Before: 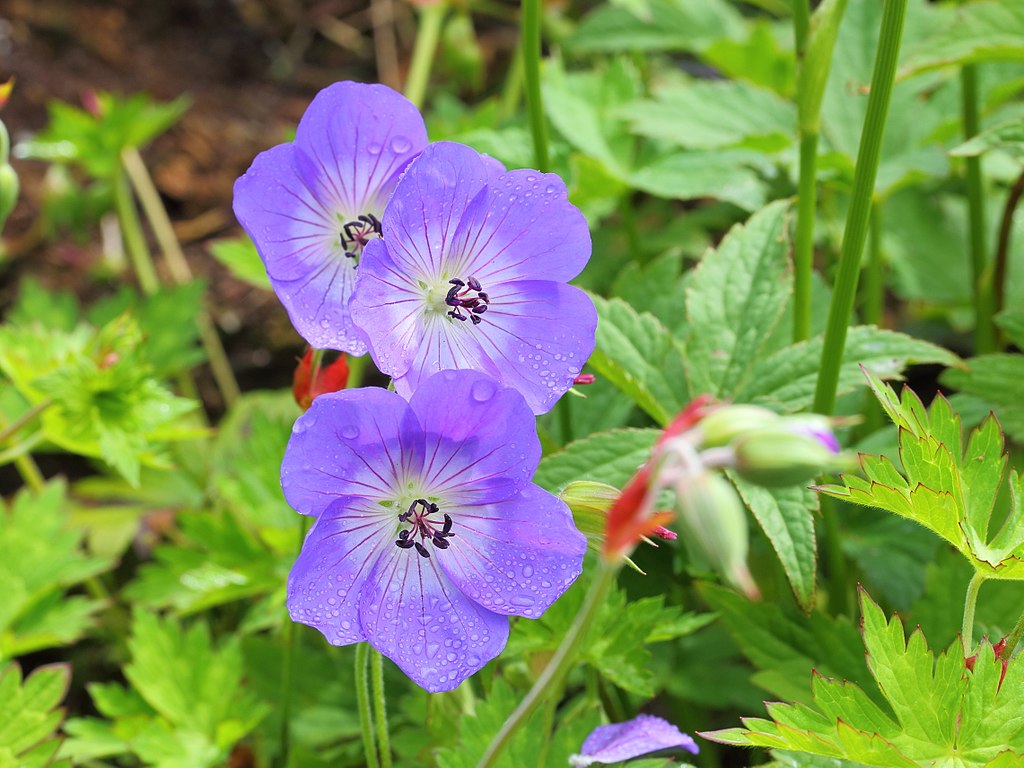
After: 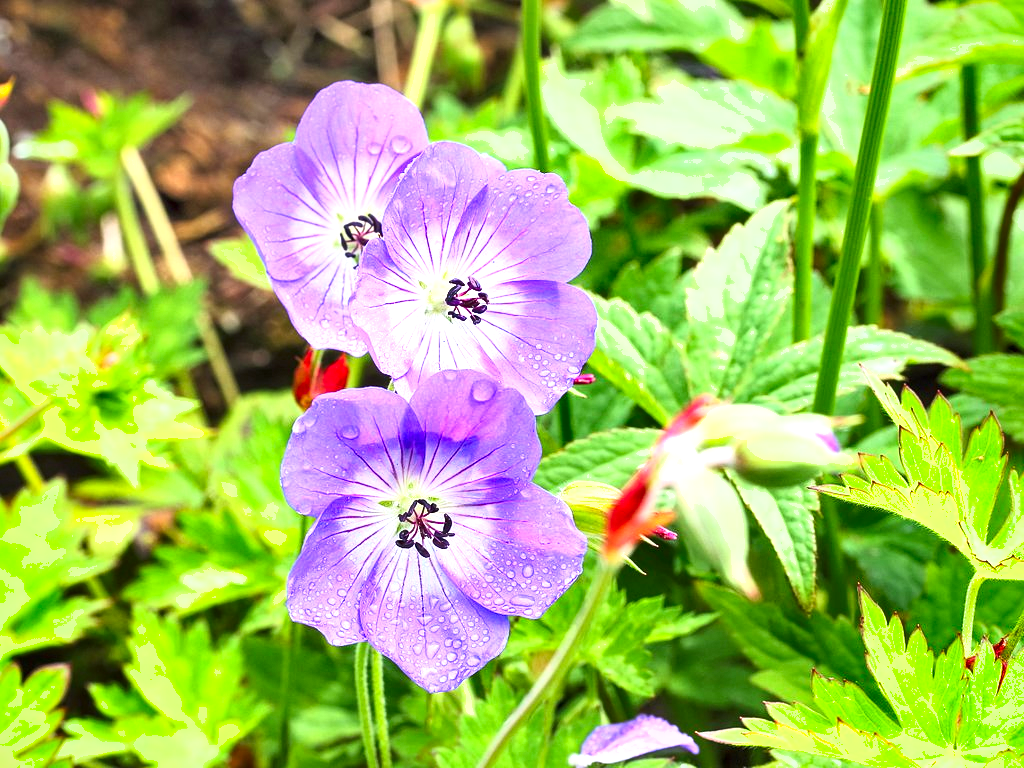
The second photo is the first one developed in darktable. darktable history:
shadows and highlights: shadows 25.05, highlights -48.27, soften with gaussian
local contrast: highlights 89%, shadows 79%
base curve: curves: ch0 [(0, 0) (0.666, 0.806) (1, 1)]
vignetting: brightness -0.248, saturation 0.153
exposure: exposure 0.95 EV, compensate exposure bias true, compensate highlight preservation false
